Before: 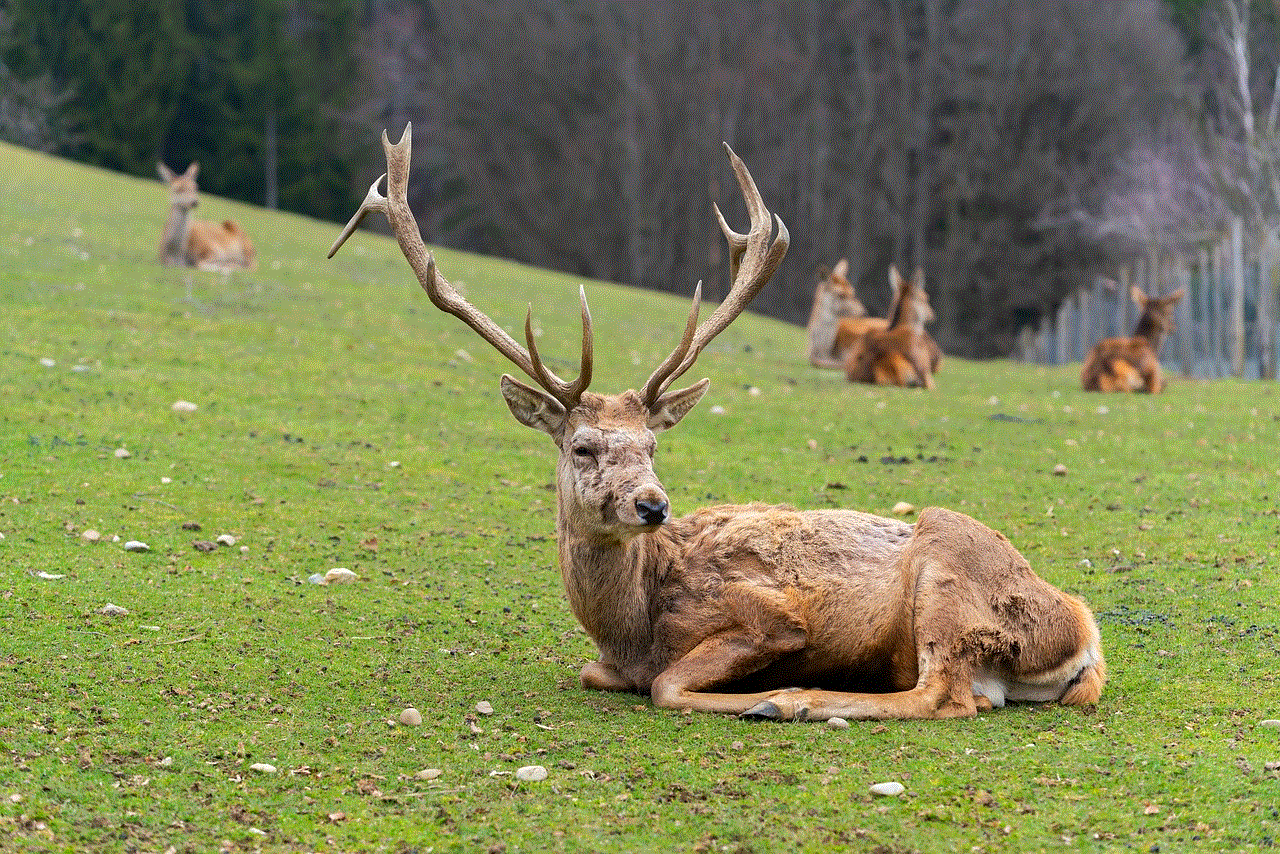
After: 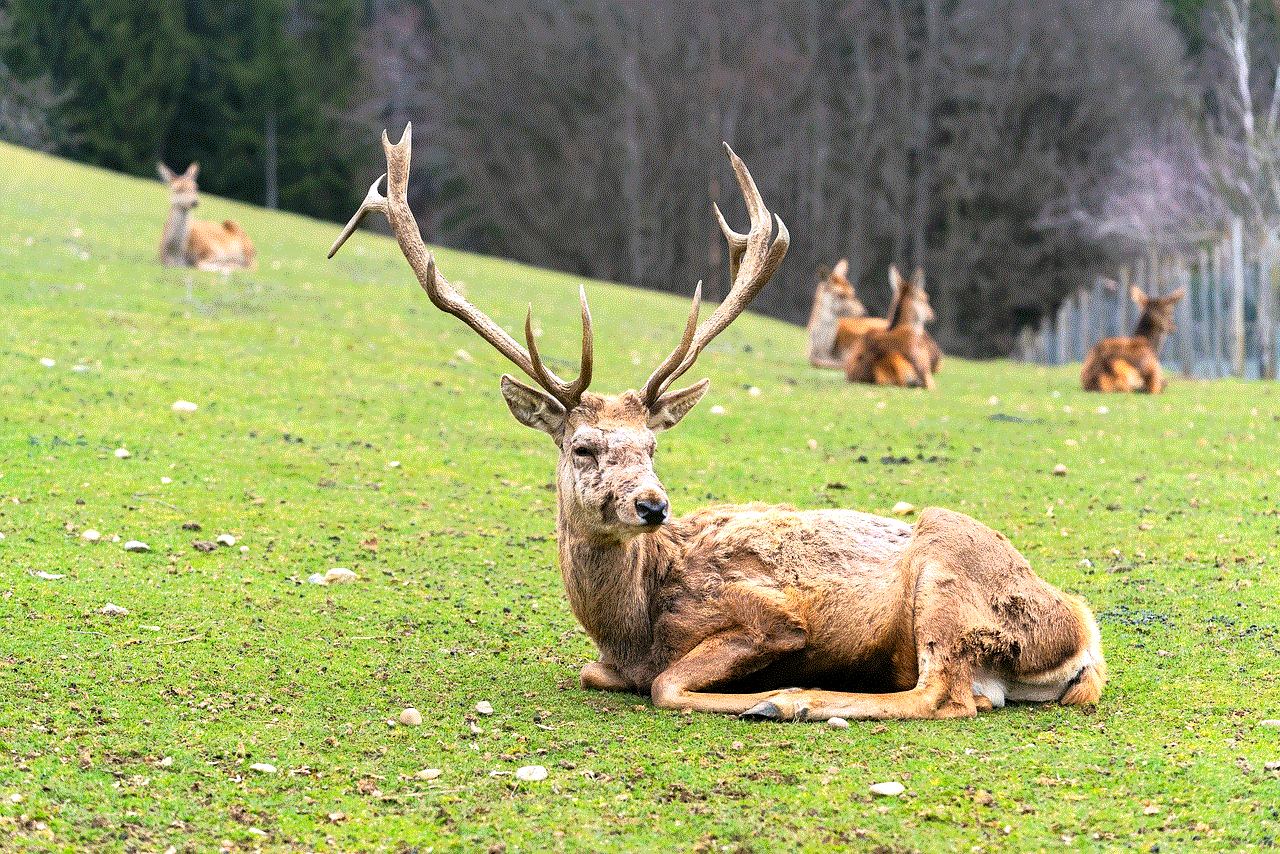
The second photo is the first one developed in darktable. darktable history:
levels: levels [0.062, 0.494, 0.925]
exposure: black level correction 0.001, exposure 0.5 EV, compensate exposure bias true, compensate highlight preservation false
